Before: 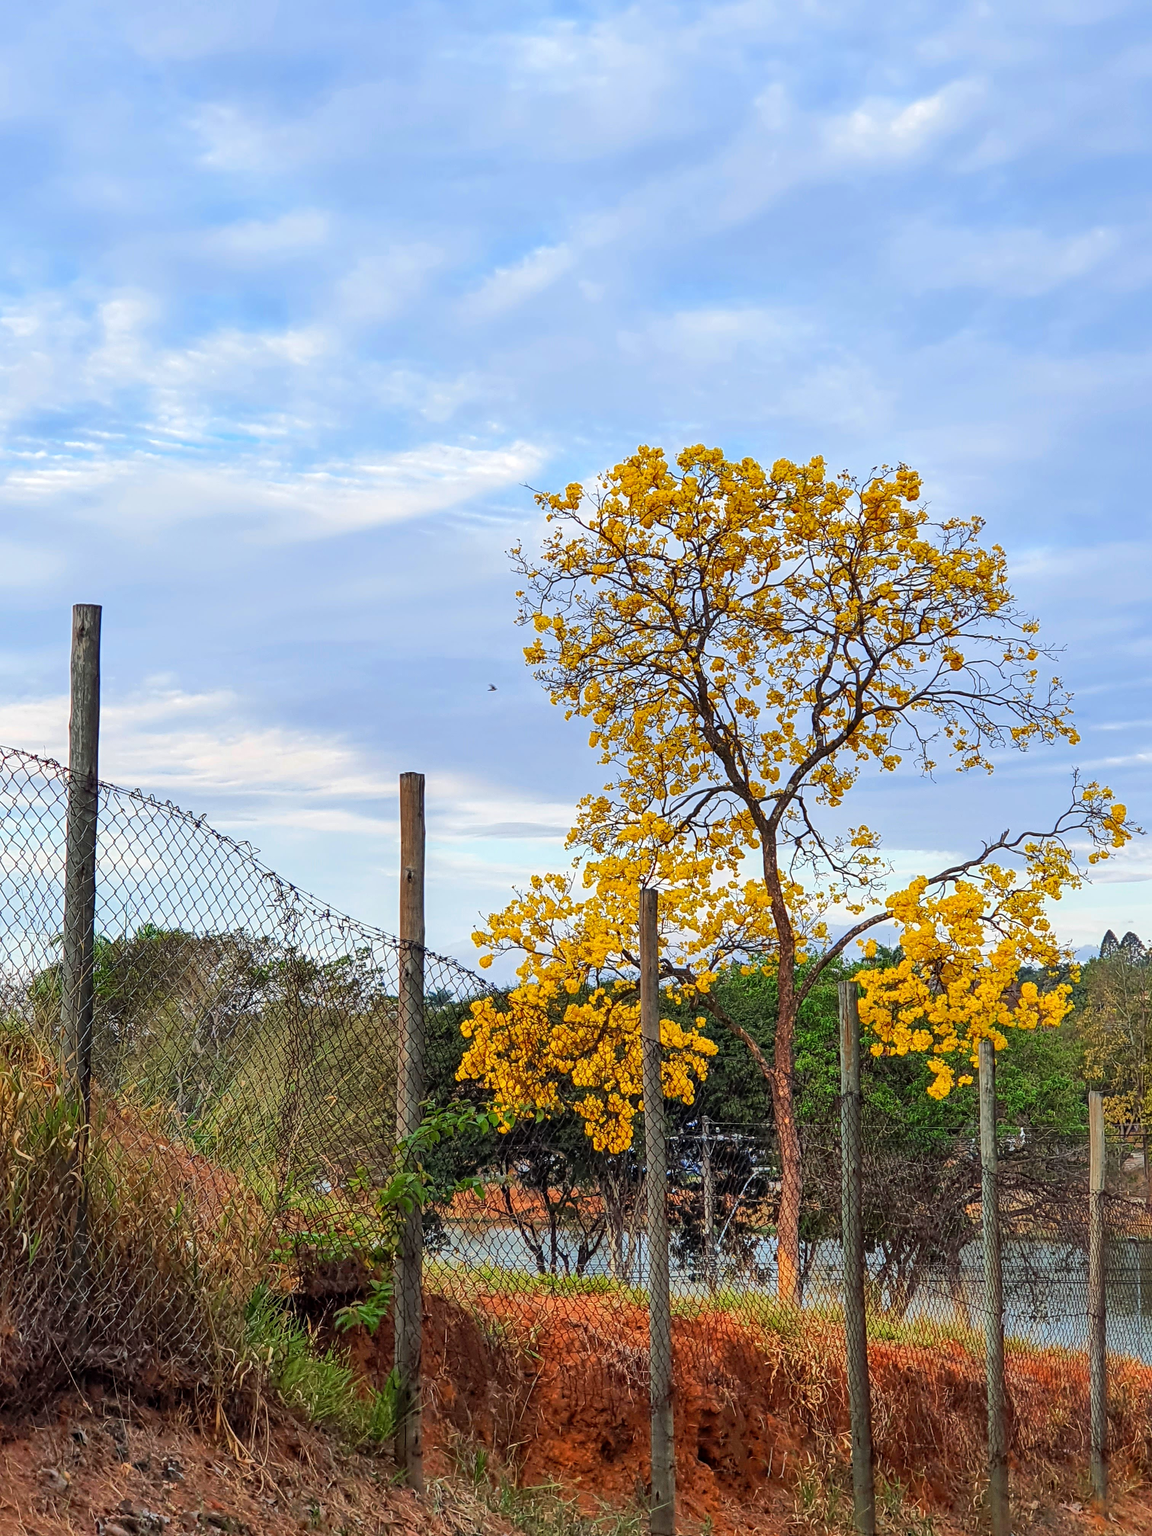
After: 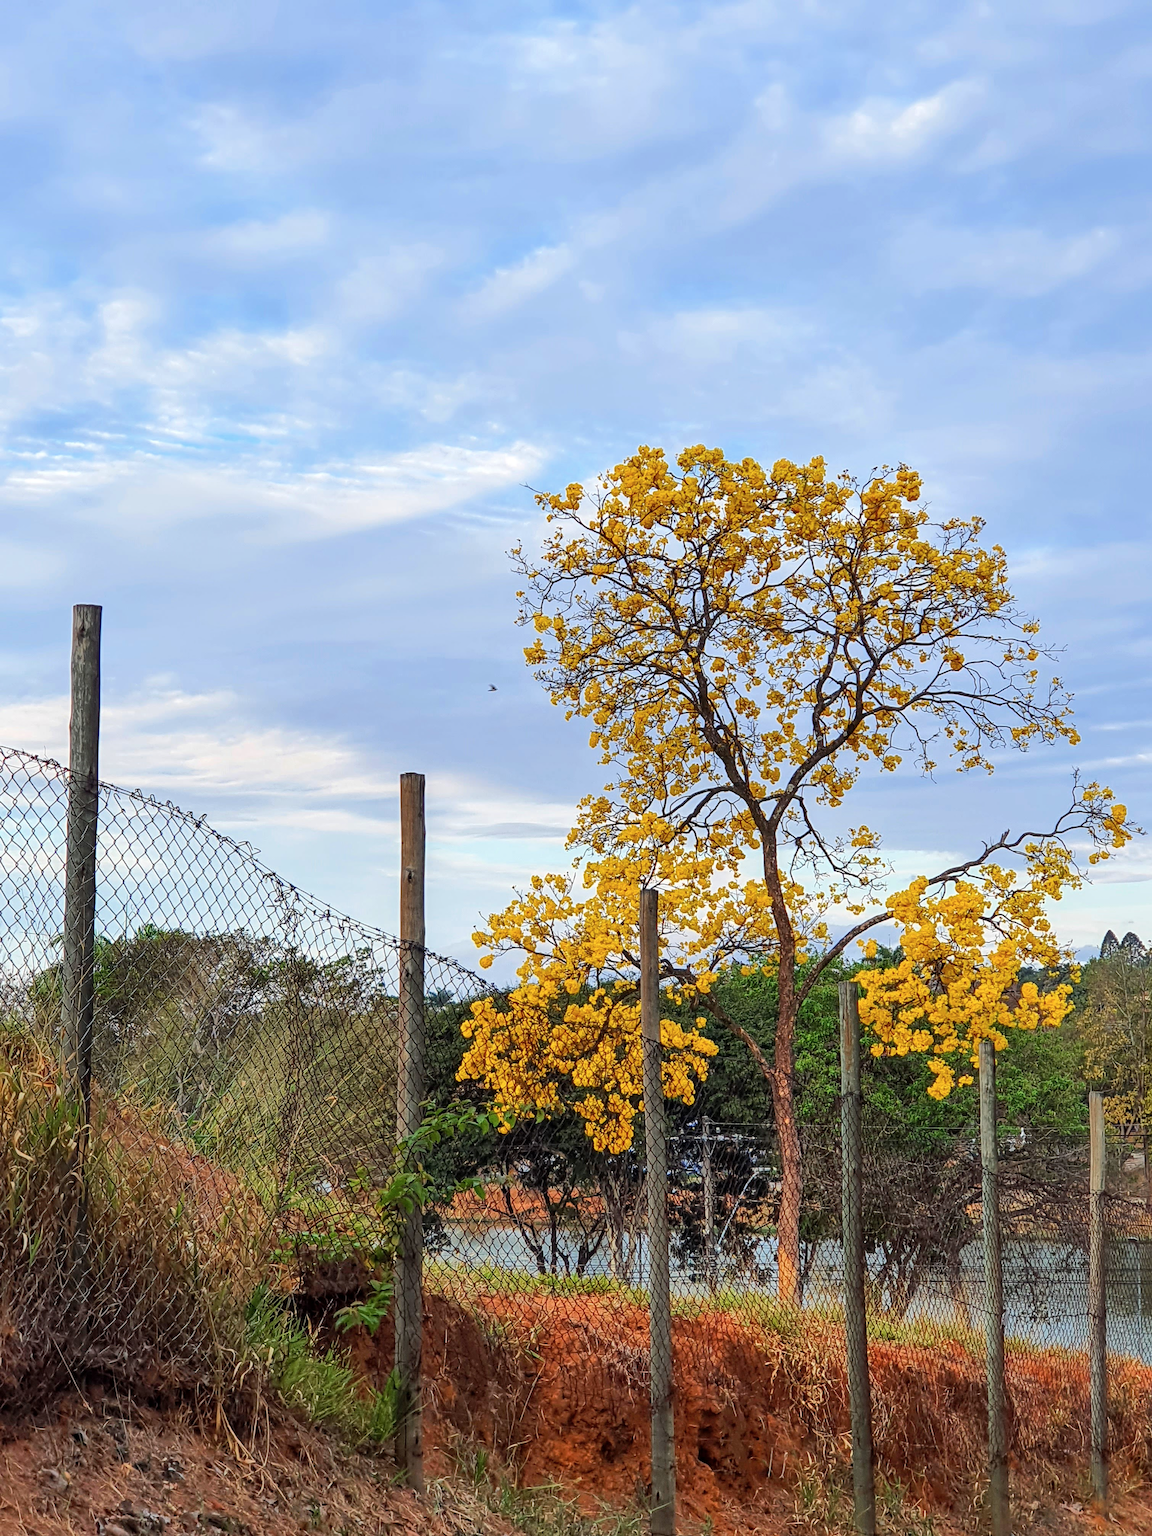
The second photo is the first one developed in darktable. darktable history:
contrast brightness saturation: contrast 0.009, saturation -0.06
